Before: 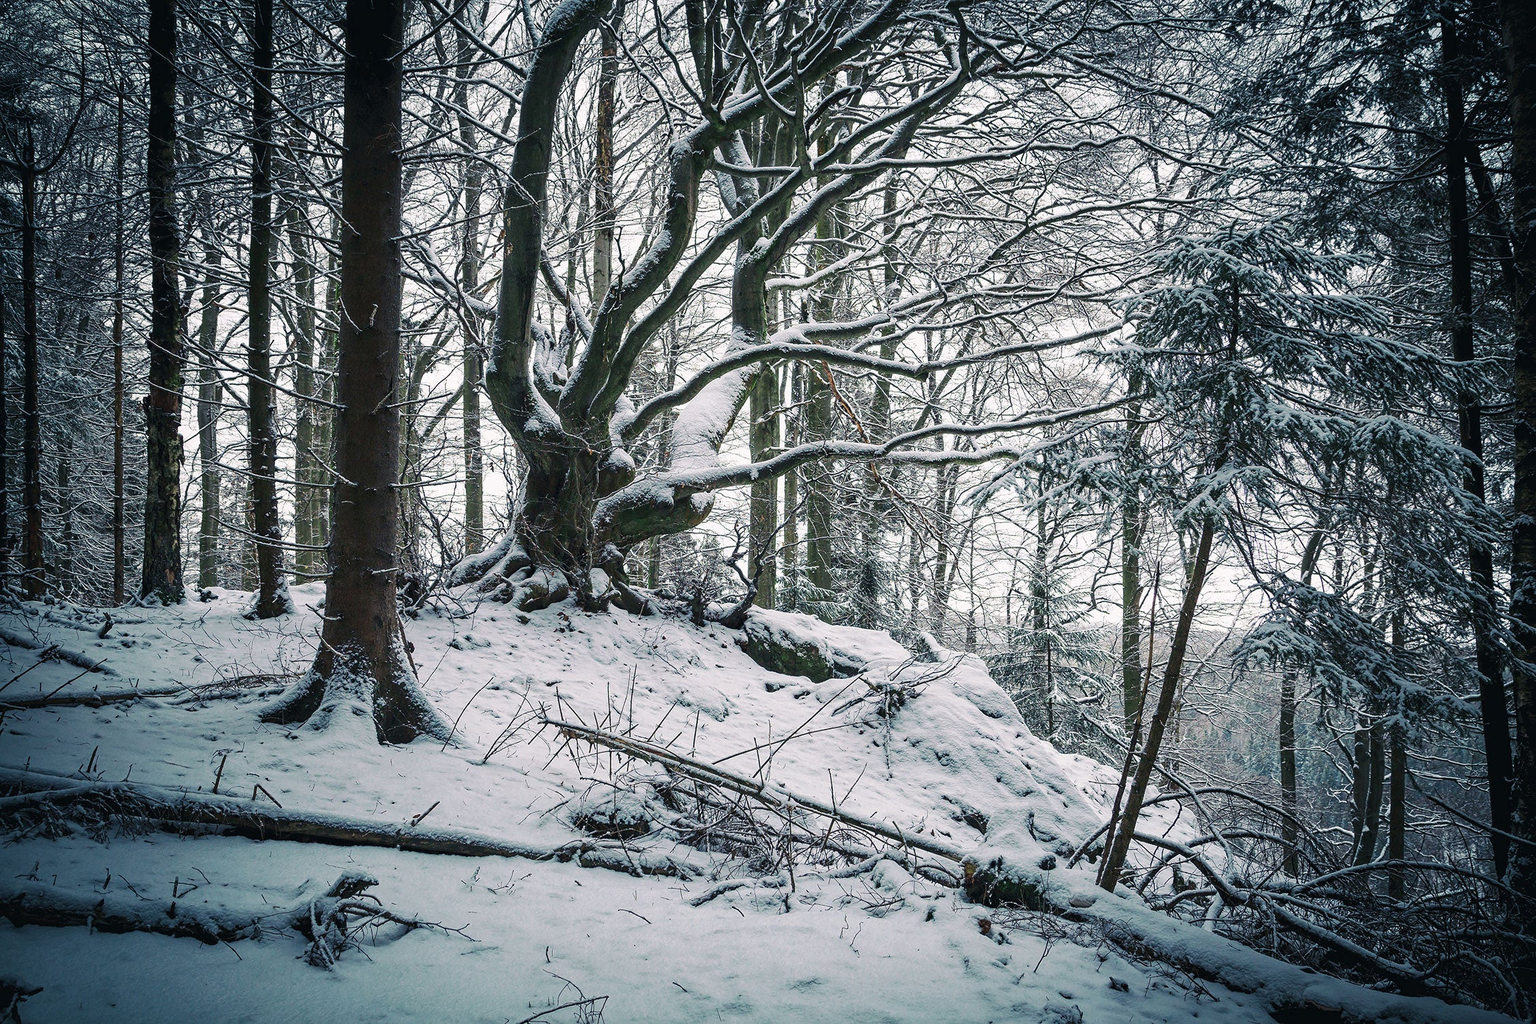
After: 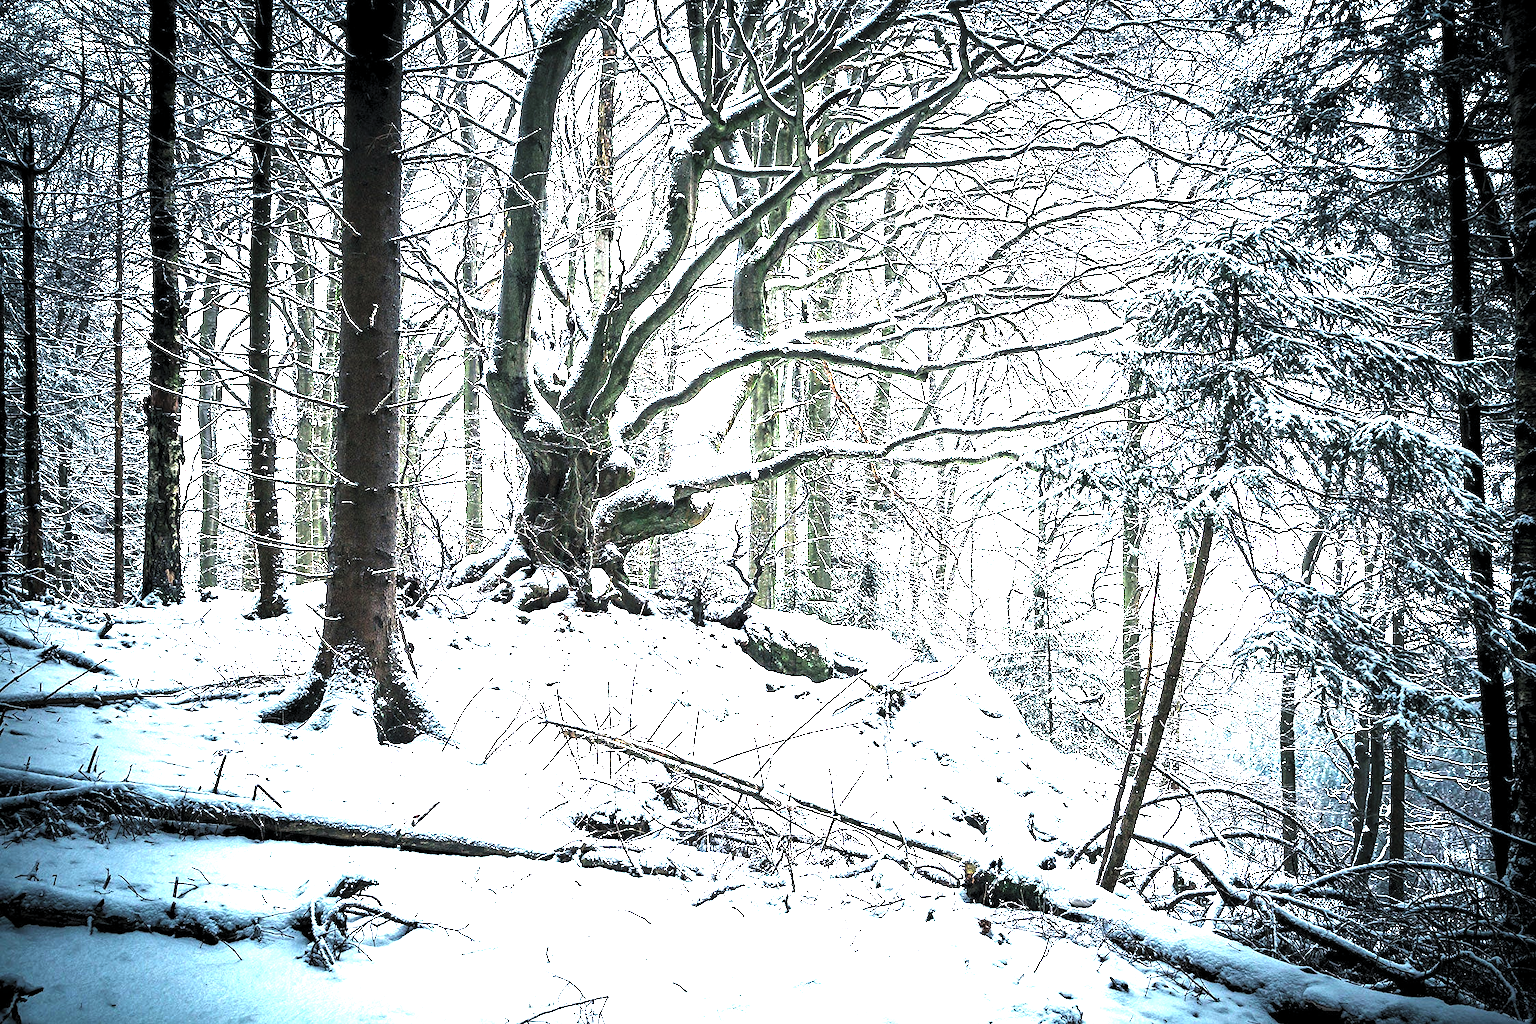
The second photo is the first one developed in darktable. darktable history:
exposure: black level correction 0, exposure 2.144 EV, compensate highlight preservation false
levels: levels [0.129, 0.519, 0.867]
